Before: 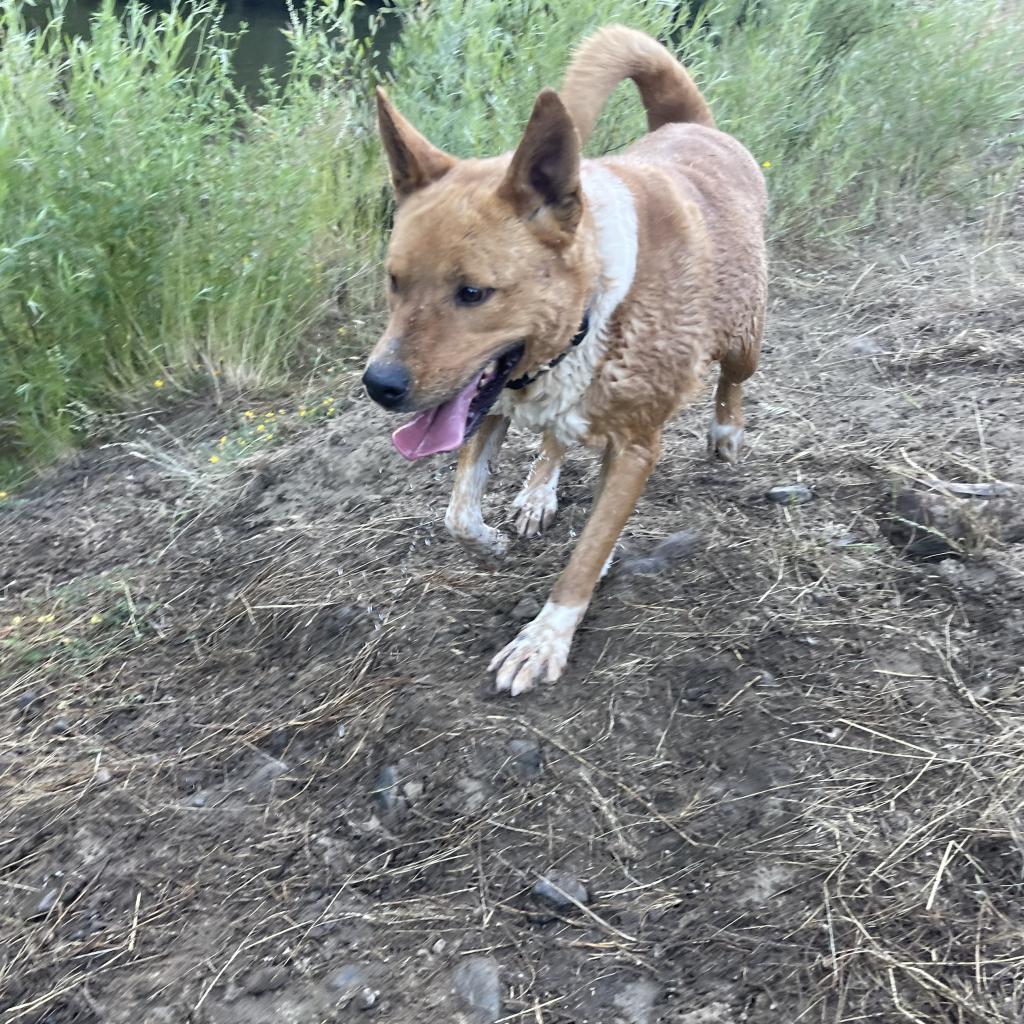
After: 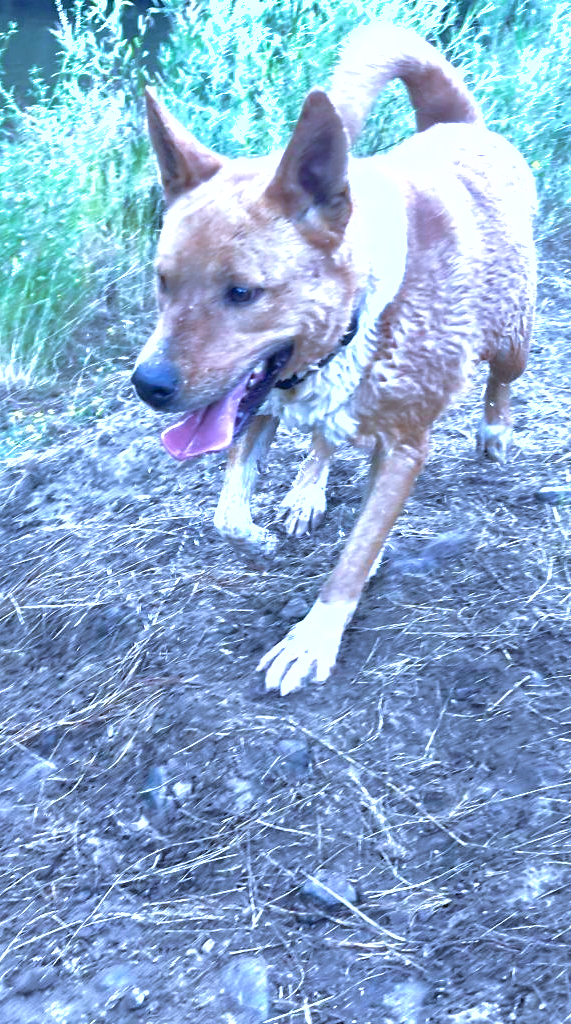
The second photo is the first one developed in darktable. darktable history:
shadows and highlights: on, module defaults
crop and rotate: left 22.651%, right 21.527%
color calibration: illuminant as shot in camera, adaptation linear Bradford (ICC v4), x 0.404, y 0.404, temperature 3530.3 K
velvia: on, module defaults
exposure: exposure 1 EV, compensate highlight preservation false
